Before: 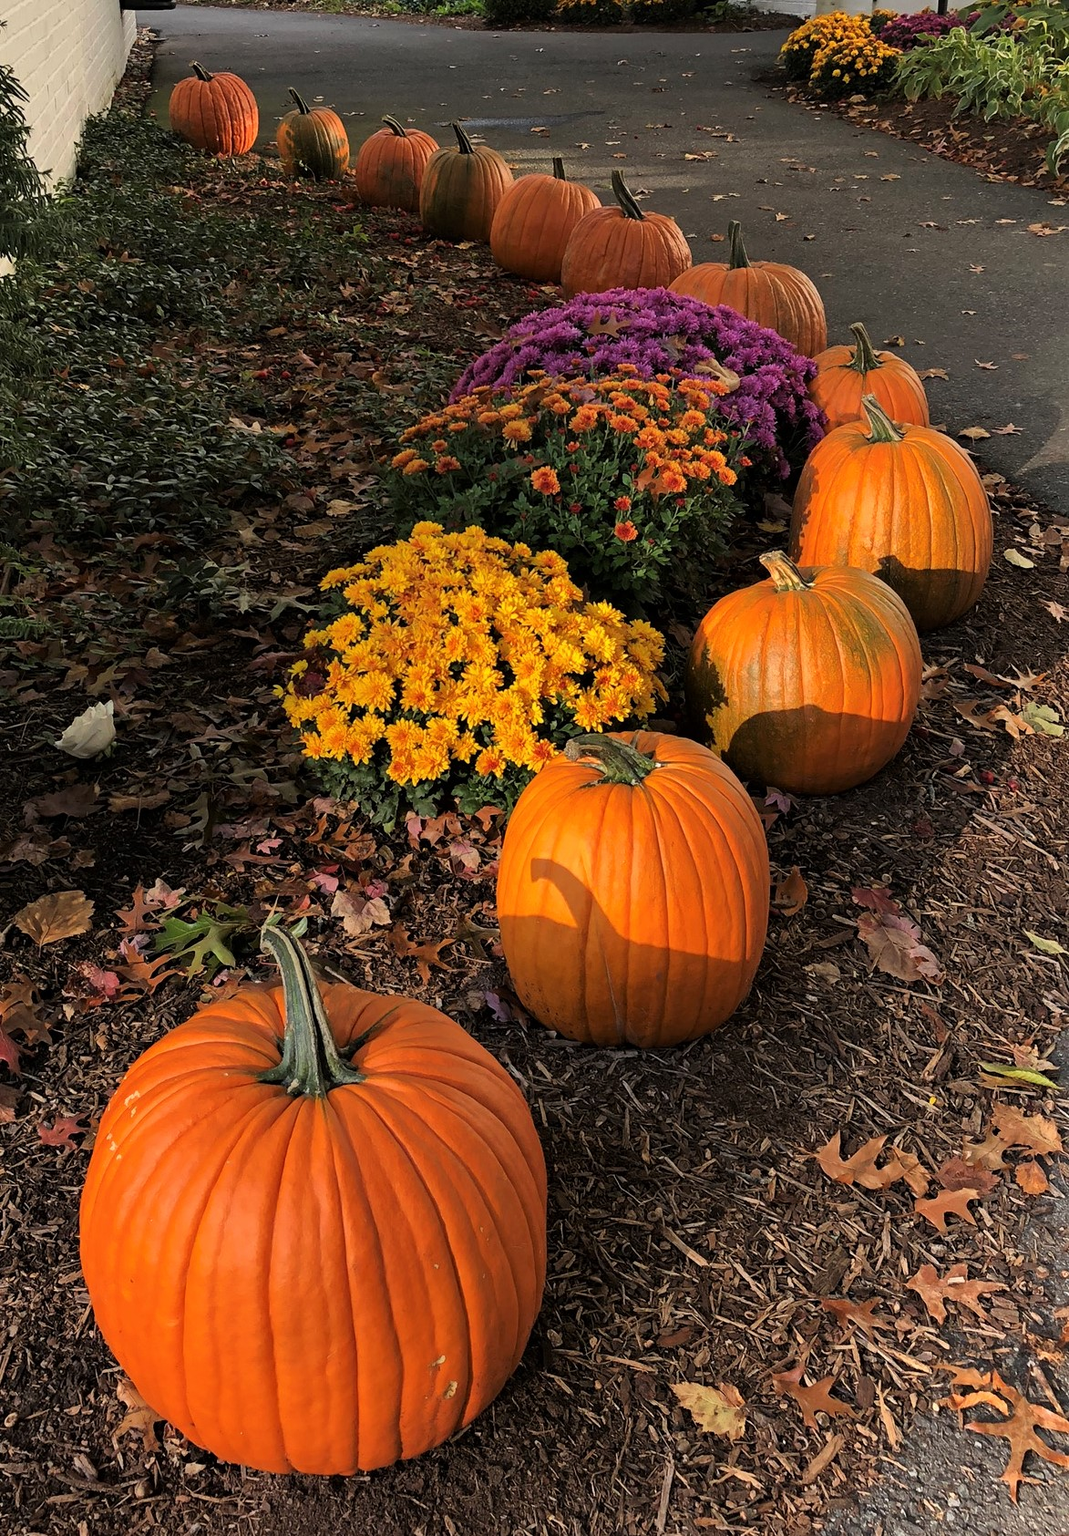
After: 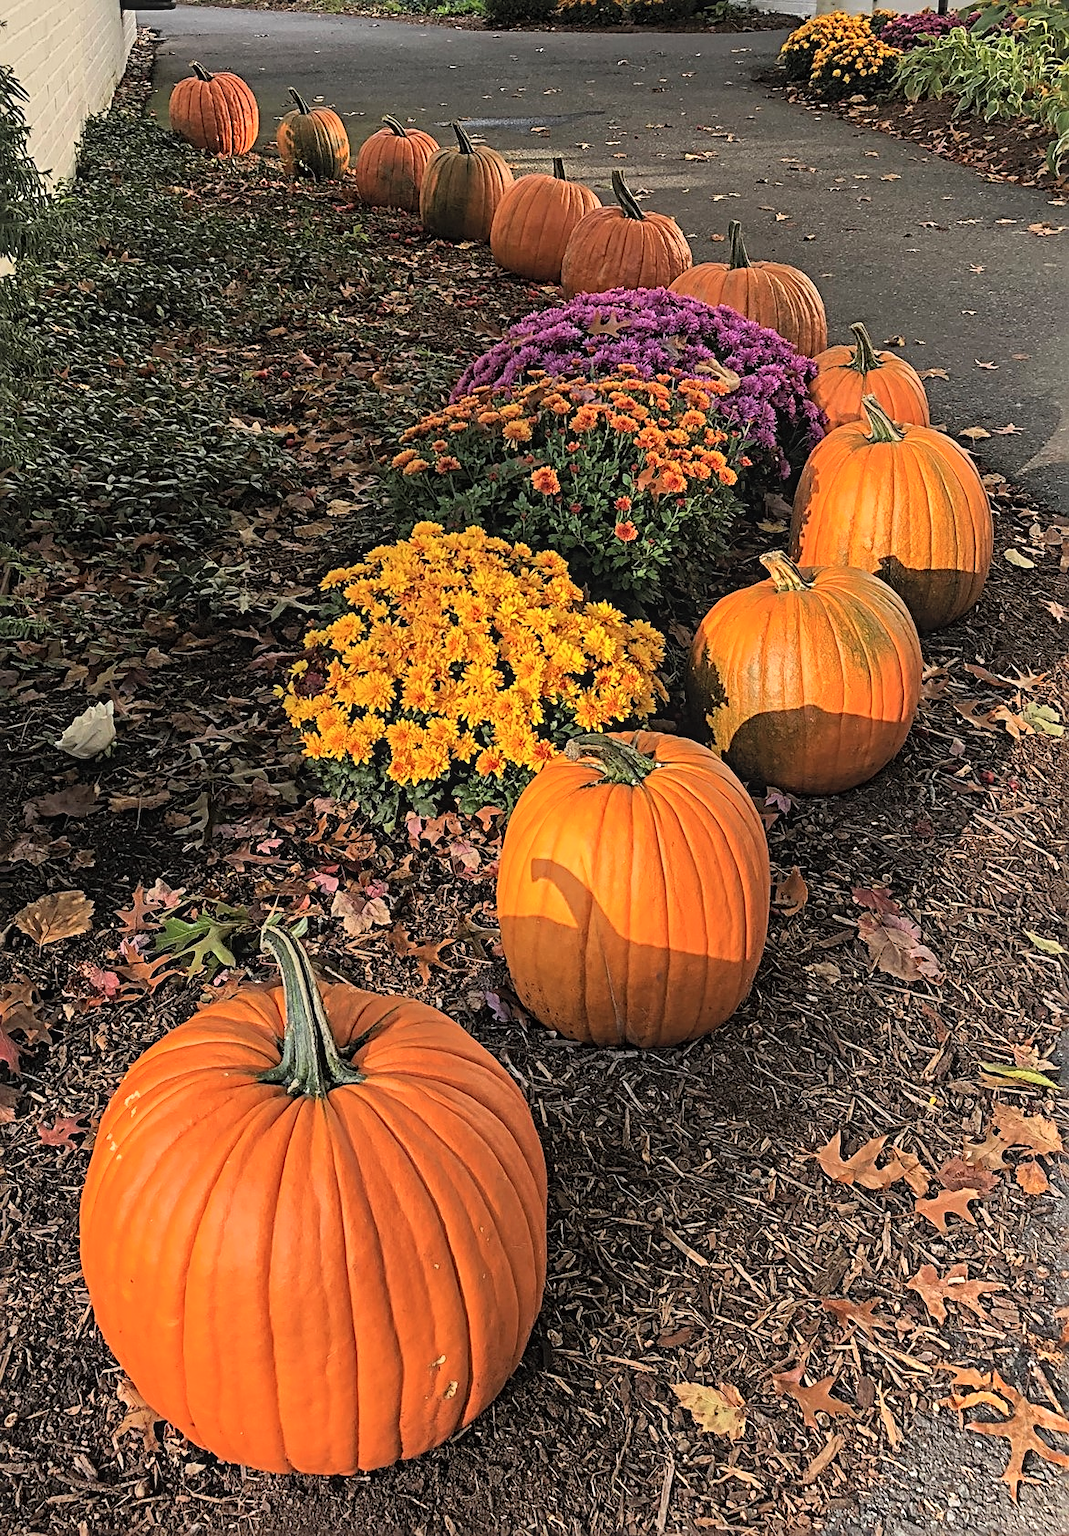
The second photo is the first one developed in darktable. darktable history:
local contrast: detail 110%
contrast brightness saturation: contrast 0.14, brightness 0.206
sharpen: radius 3.055, amount 0.77
